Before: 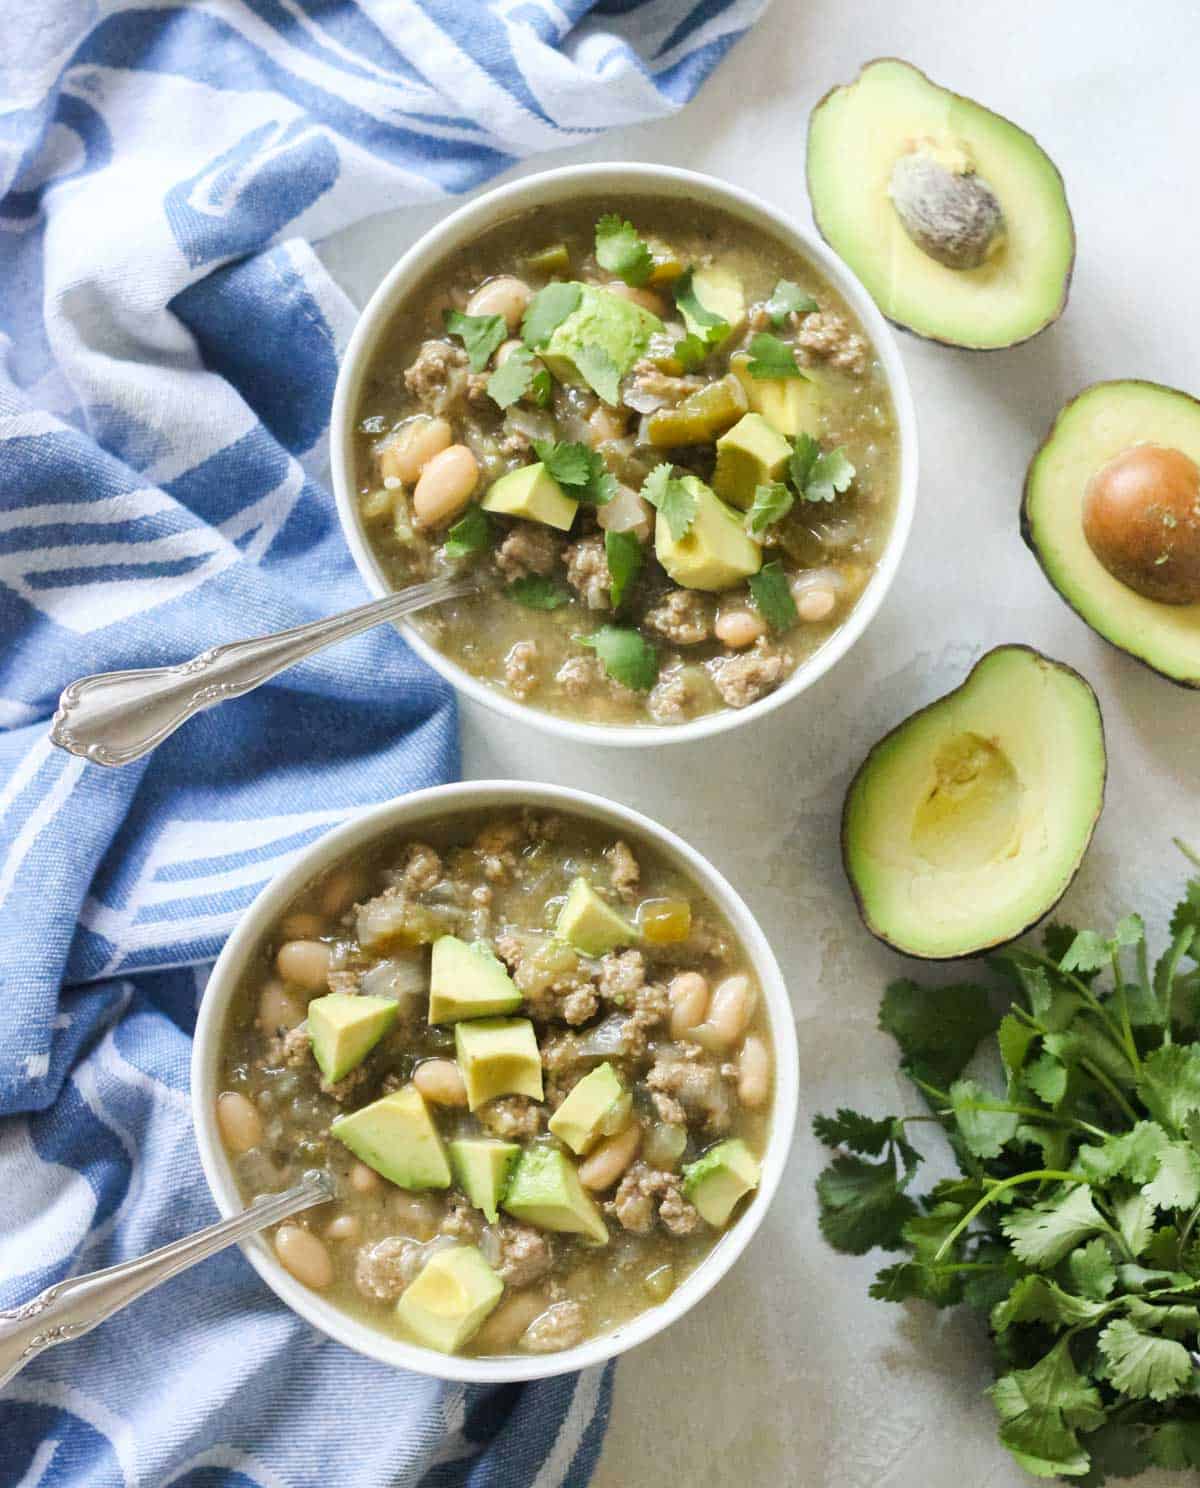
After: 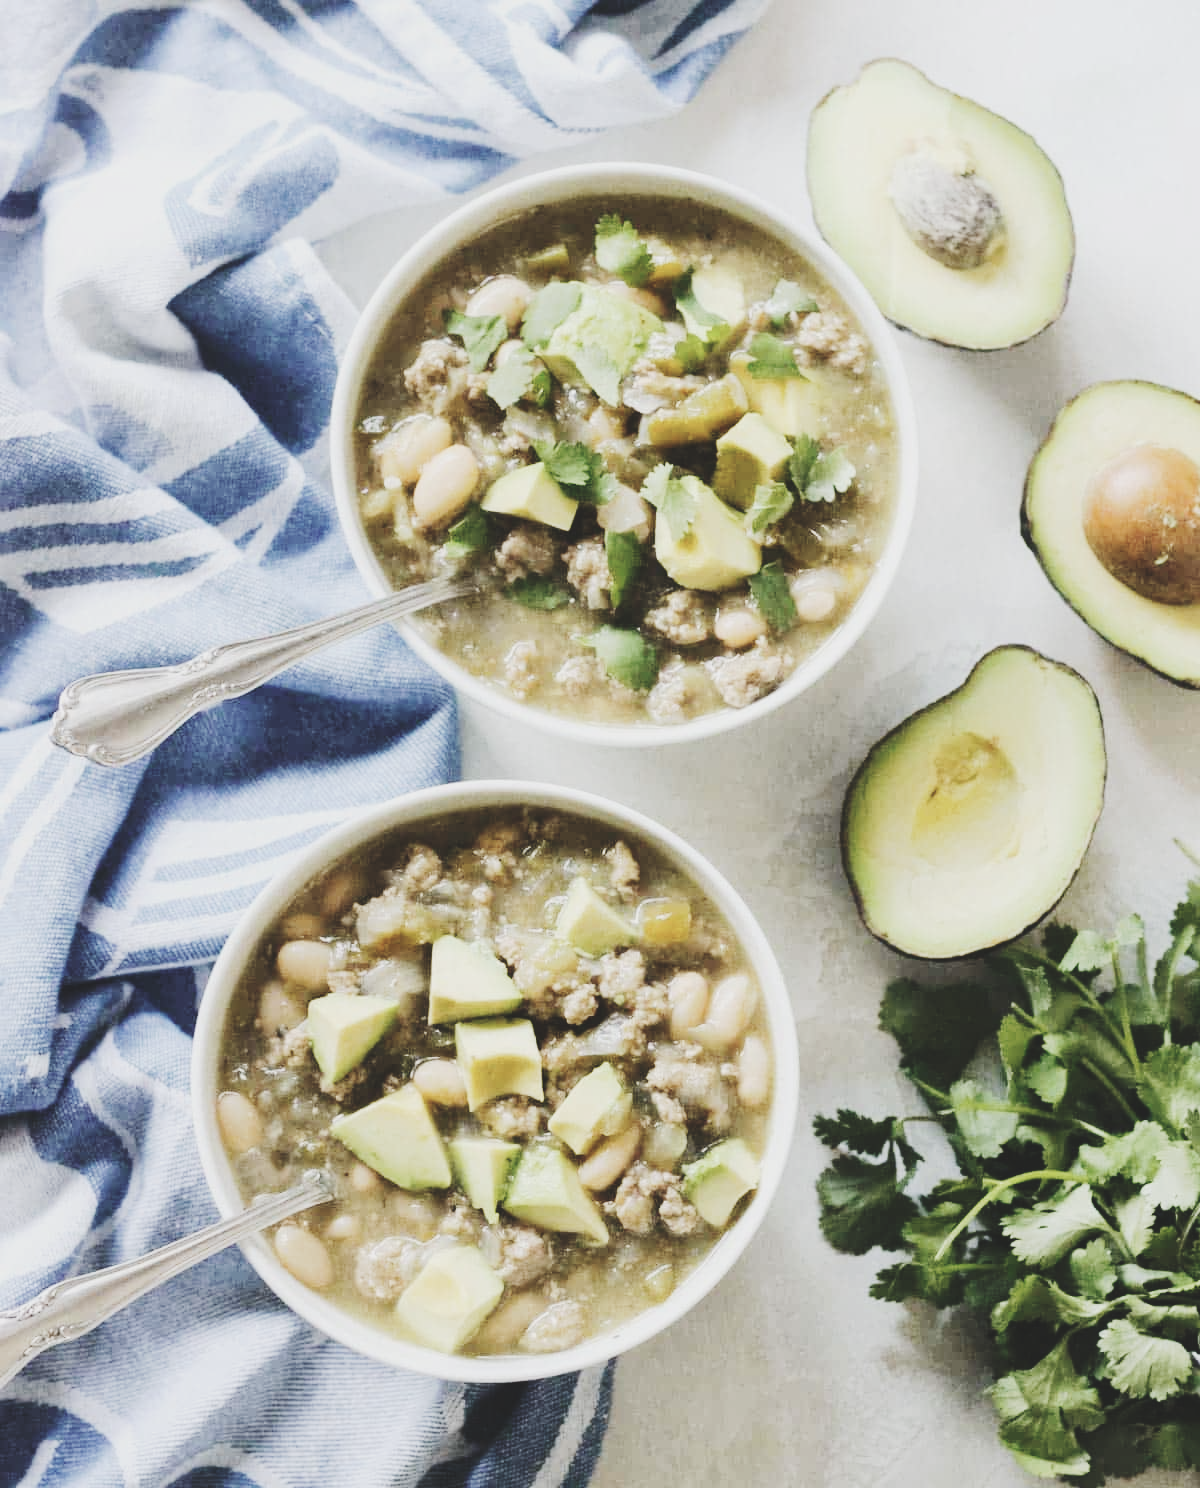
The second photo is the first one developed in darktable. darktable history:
contrast brightness saturation: contrast -0.26, saturation -0.43
base curve: curves: ch0 [(0, 0) (0.036, 0.025) (0.121, 0.166) (0.206, 0.329) (0.605, 0.79) (1, 1)], preserve colors none
tone equalizer: -8 EV -0.75 EV, -7 EV -0.7 EV, -6 EV -0.6 EV, -5 EV -0.4 EV, -3 EV 0.4 EV, -2 EV 0.6 EV, -1 EV 0.7 EV, +0 EV 0.75 EV, edges refinement/feathering 500, mask exposure compensation -1.57 EV, preserve details no
